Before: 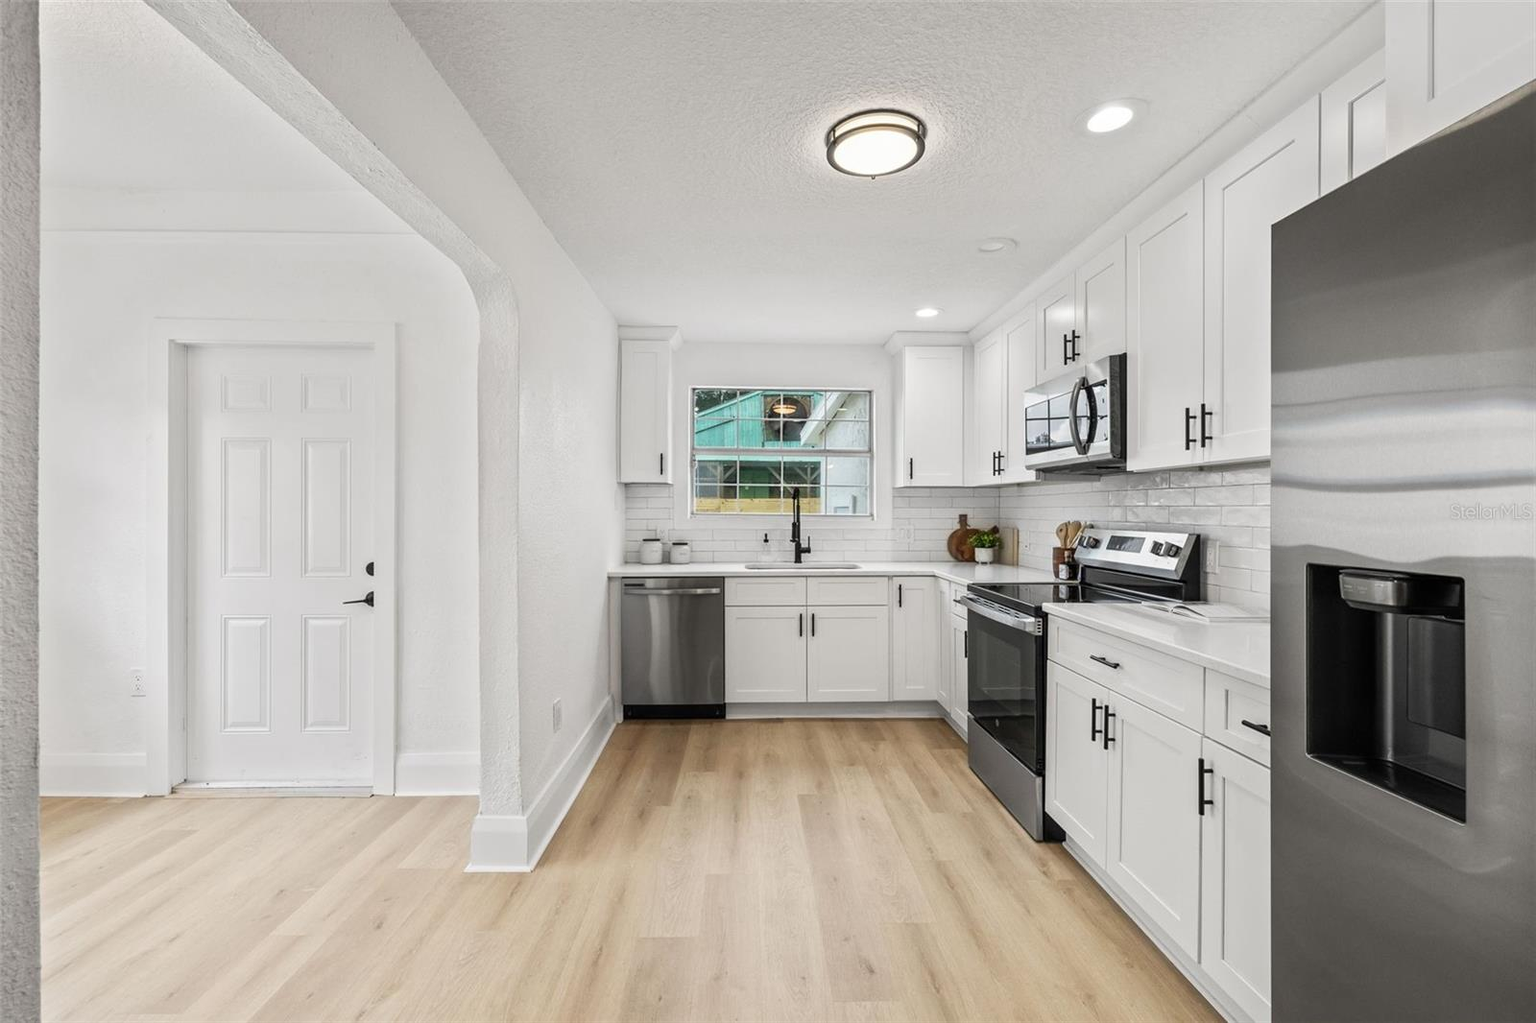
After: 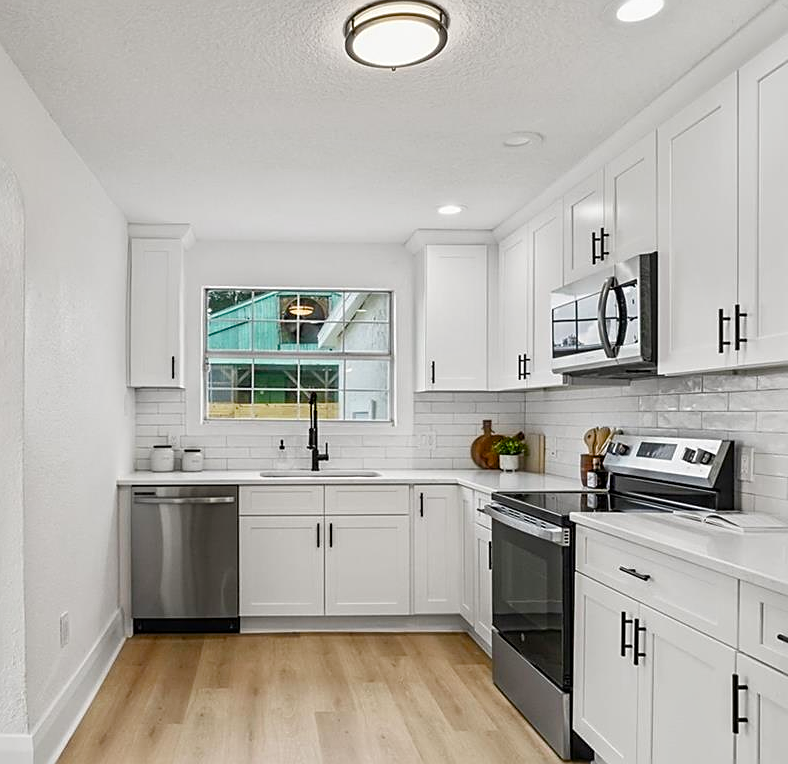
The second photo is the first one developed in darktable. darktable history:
crop: left 32.307%, top 10.939%, right 18.394%, bottom 17.367%
exposure: exposure -0.068 EV, compensate highlight preservation false
color balance rgb: perceptual saturation grading › global saturation 20%, perceptual saturation grading › highlights -25.719%, perceptual saturation grading › shadows 49.559%
sharpen: on, module defaults
tone equalizer: on, module defaults
